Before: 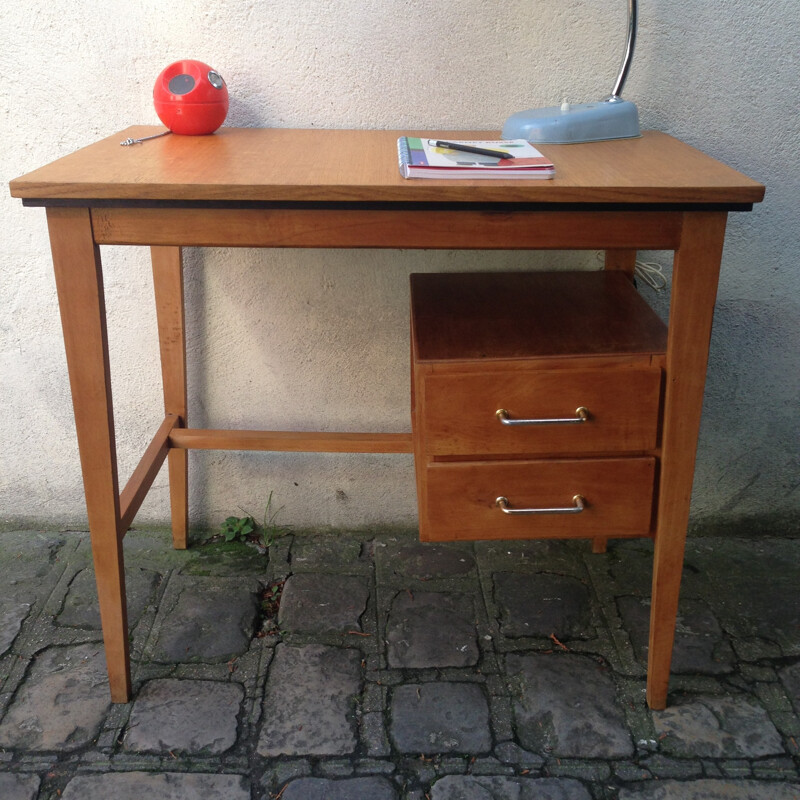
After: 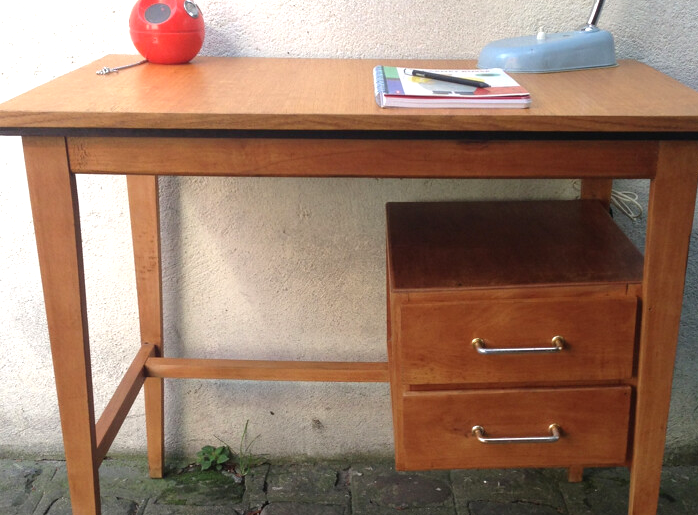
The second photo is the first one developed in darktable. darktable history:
contrast brightness saturation: saturation -0.027
tone equalizer: edges refinement/feathering 500, mask exposure compensation -1.57 EV, preserve details no
exposure: black level correction 0, exposure 0.499 EV, compensate exposure bias true, compensate highlight preservation false
crop: left 3.067%, top 8.879%, right 9.657%, bottom 26.724%
